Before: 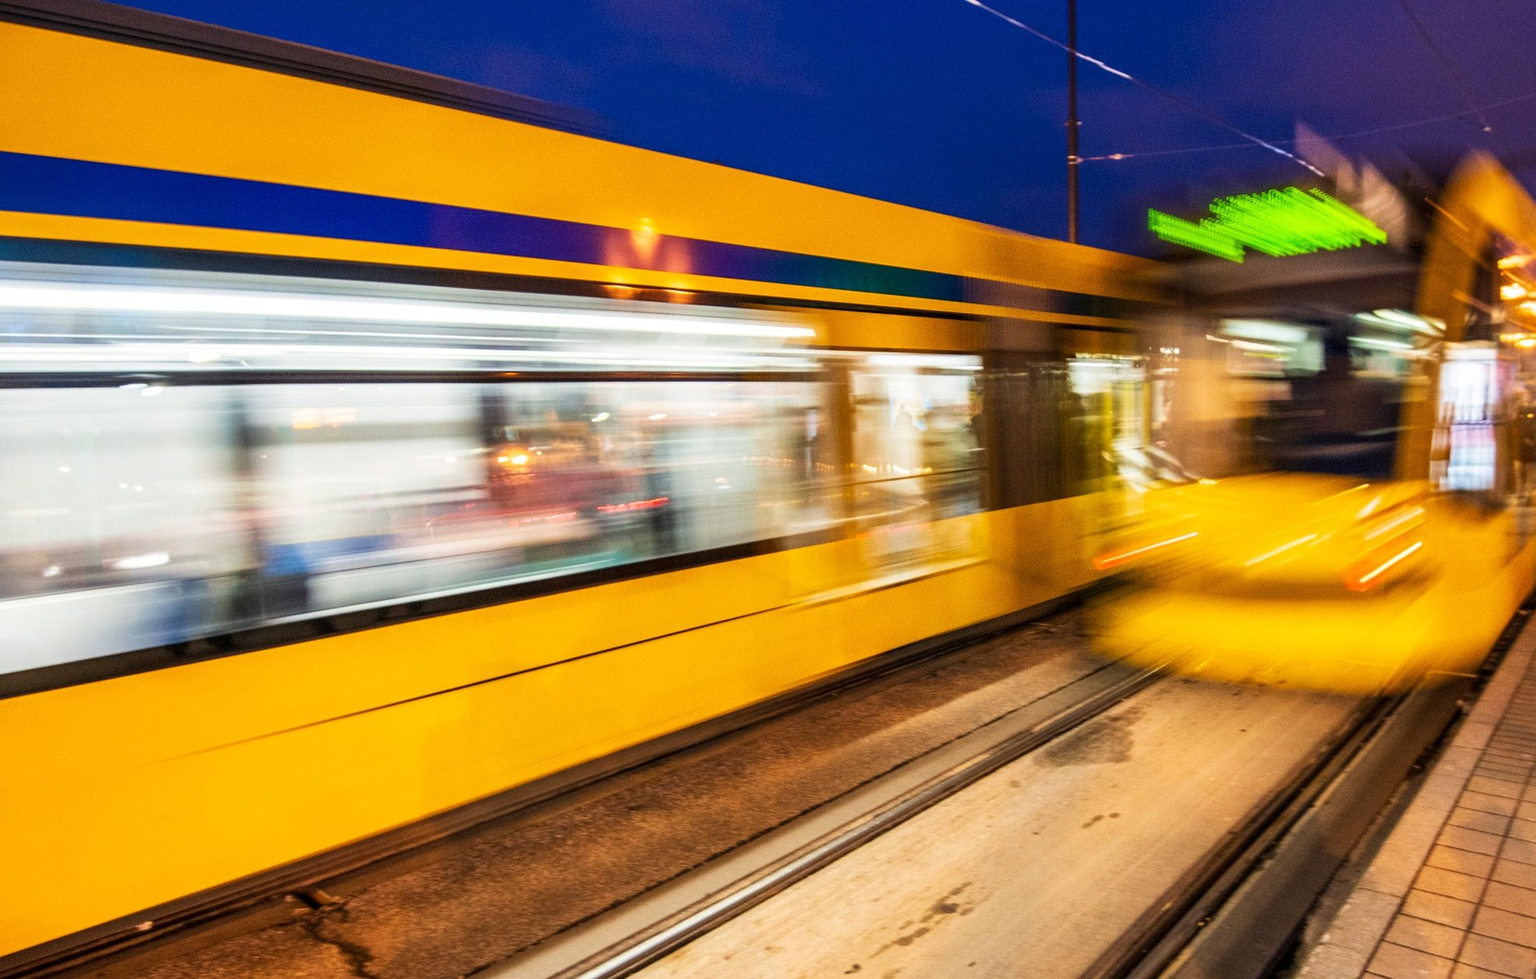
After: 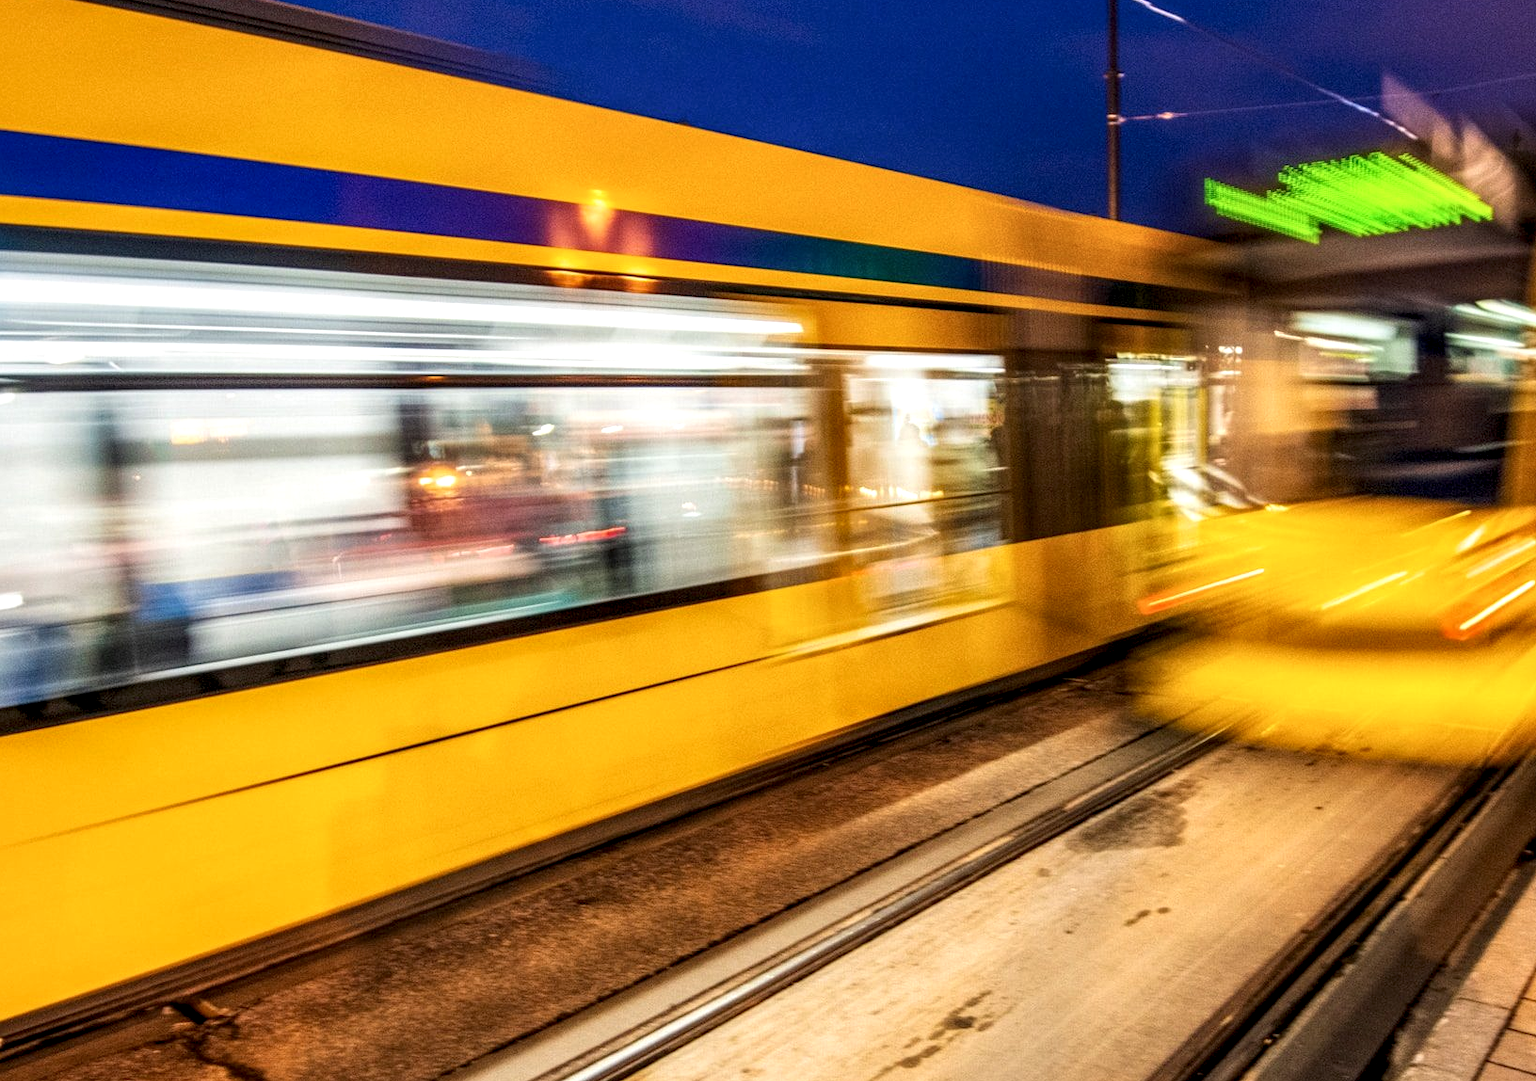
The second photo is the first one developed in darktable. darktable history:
local contrast: detail 150%
crop: left 9.807%, top 6.259%, right 7.334%, bottom 2.177%
